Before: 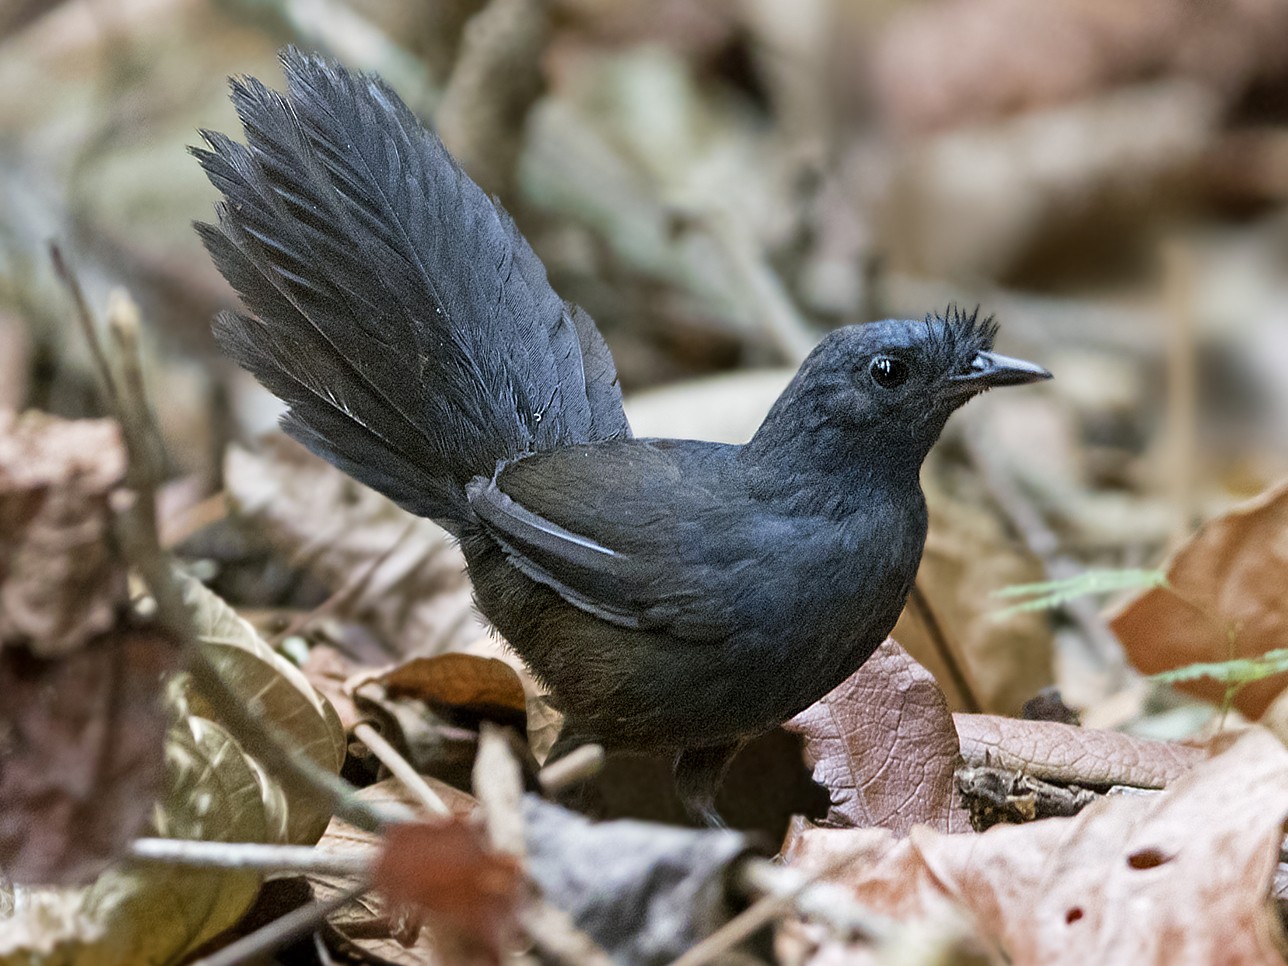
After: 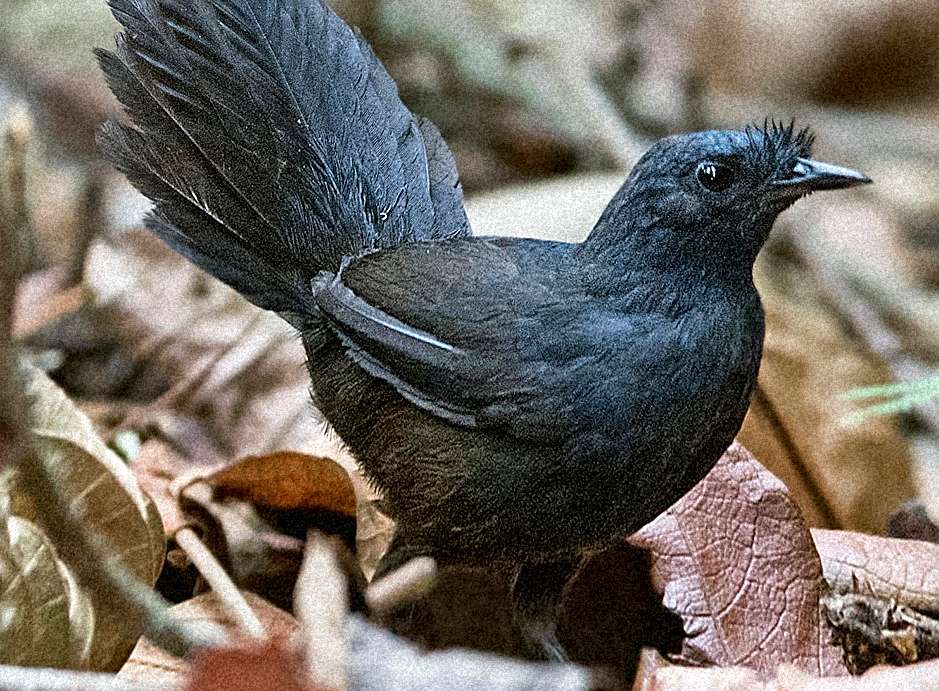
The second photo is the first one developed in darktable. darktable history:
crop and rotate: left 2.425%, top 11.305%, right 9.6%, bottom 15.08%
grain: coarseness 46.9 ISO, strength 50.21%, mid-tones bias 0%
rotate and perspective: rotation 0.72°, lens shift (vertical) -0.352, lens shift (horizontal) -0.051, crop left 0.152, crop right 0.859, crop top 0.019, crop bottom 0.964
sharpen: on, module defaults
local contrast: mode bilateral grid, contrast 20, coarseness 50, detail 150%, midtone range 0.2
